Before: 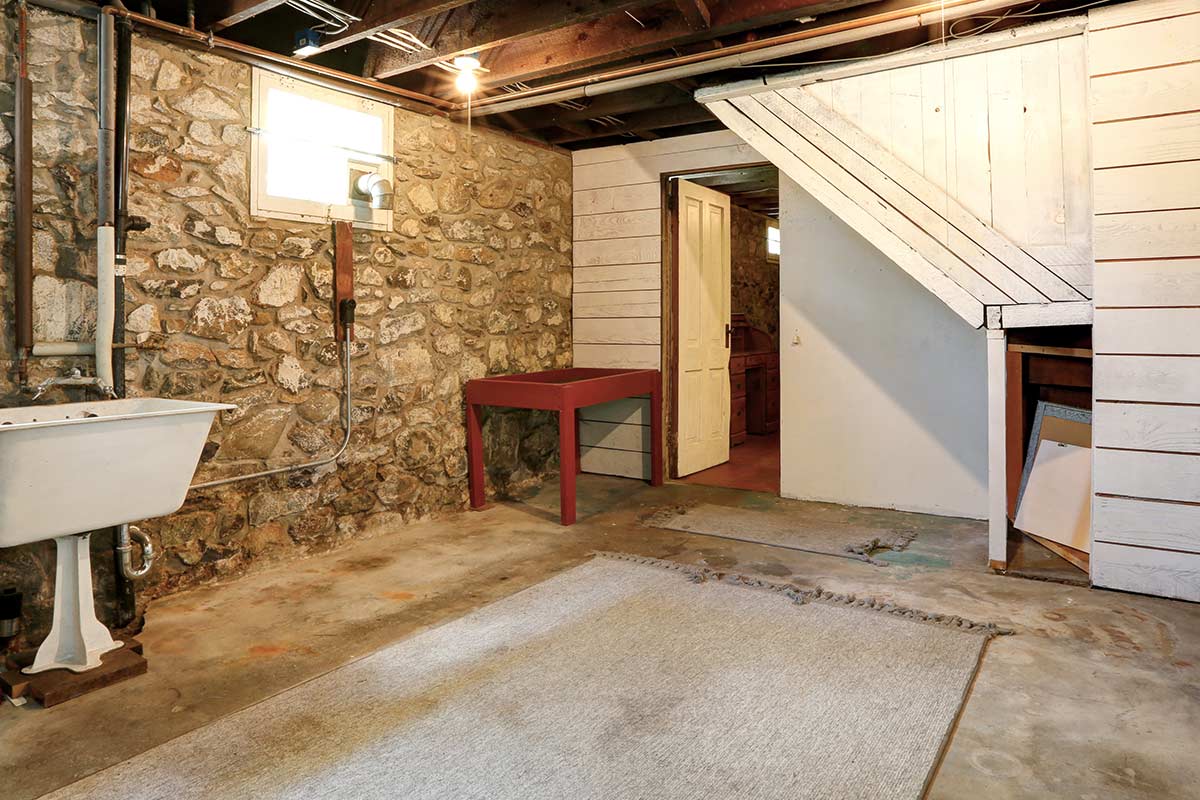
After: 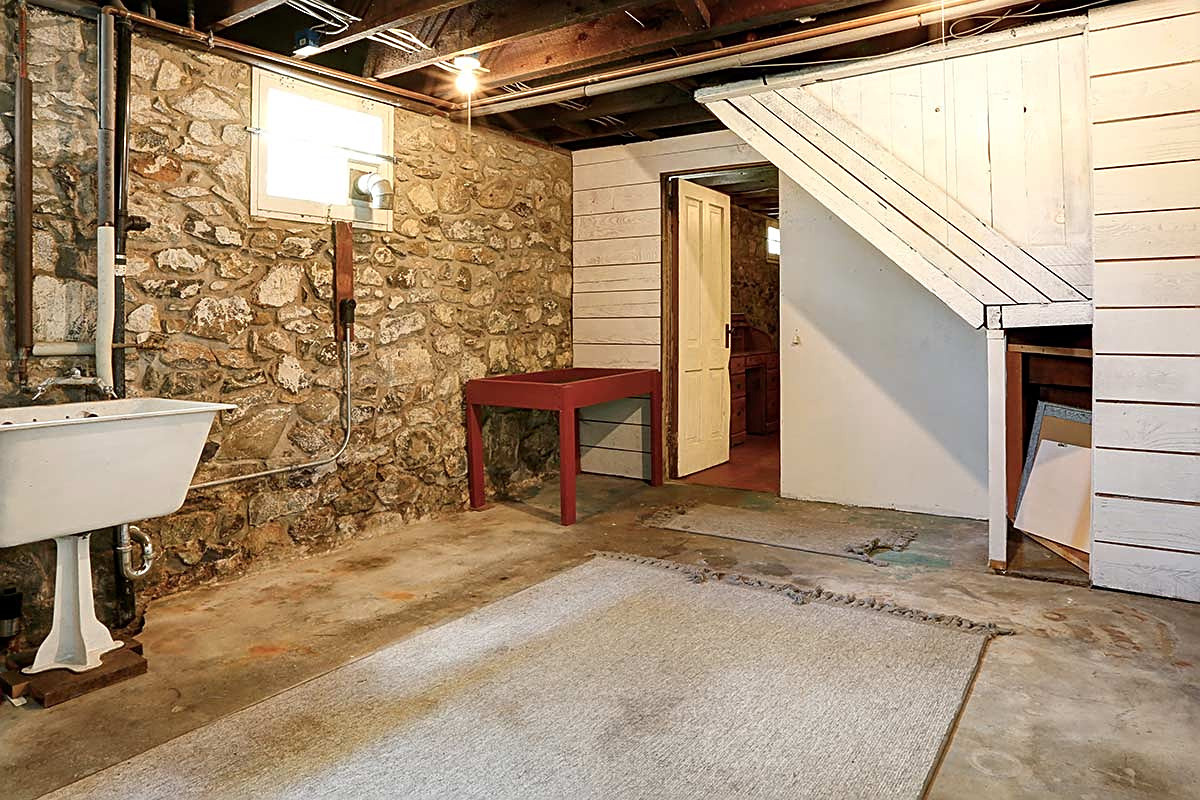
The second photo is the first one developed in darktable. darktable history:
sharpen: amount 0.55
contrast brightness saturation: contrast 0.07
